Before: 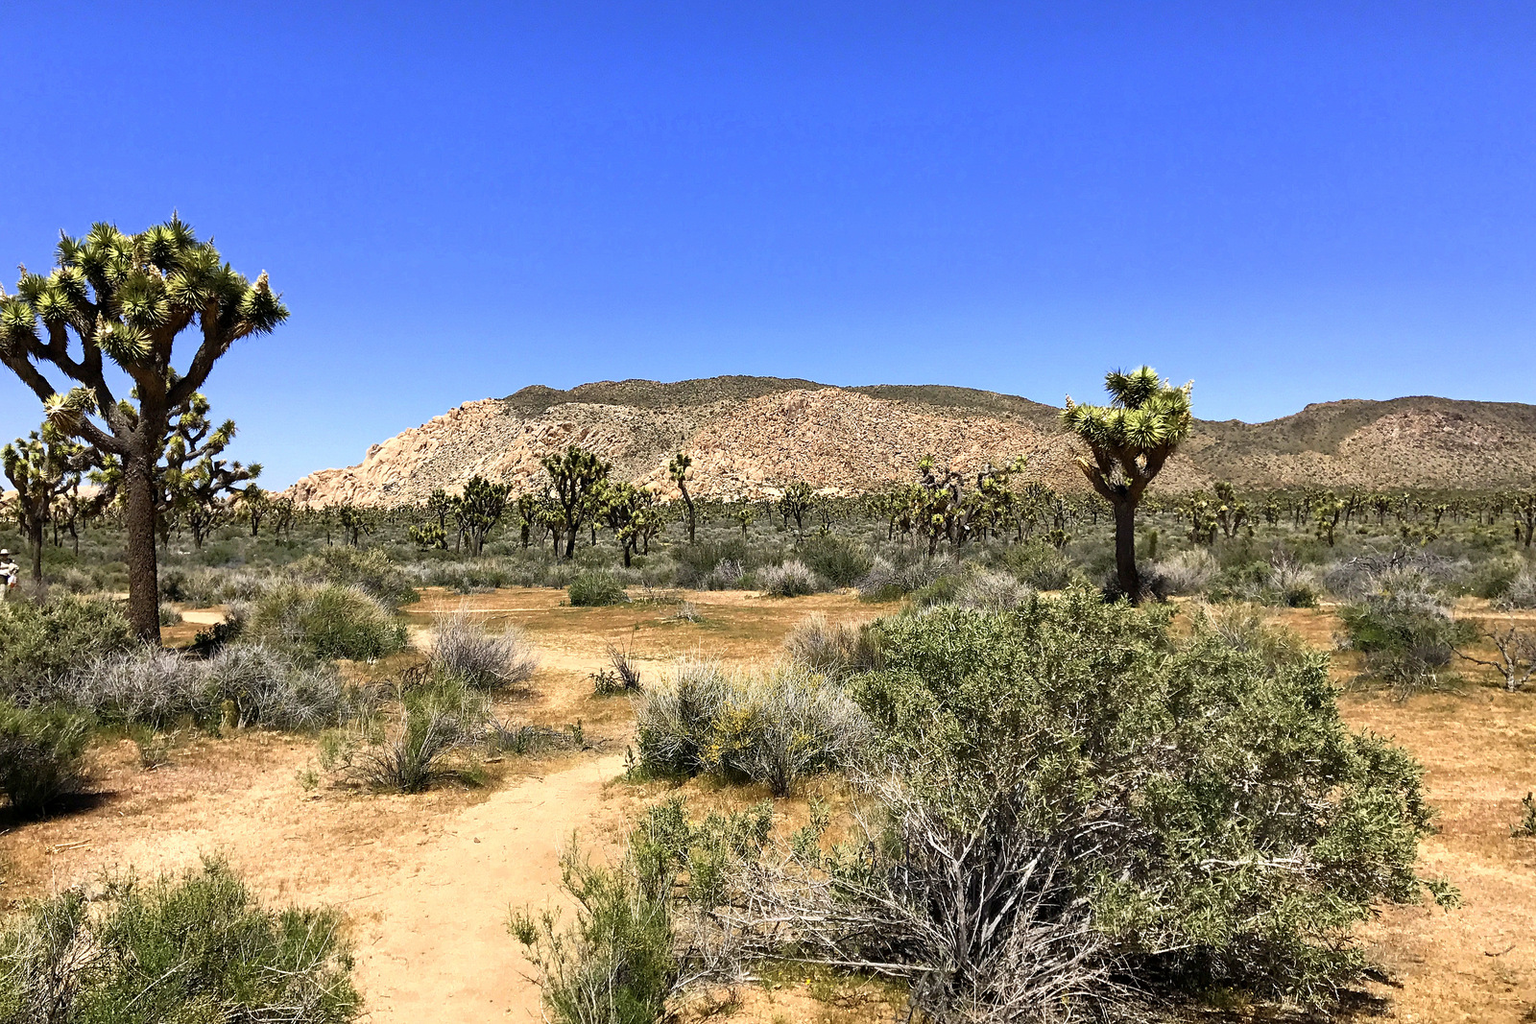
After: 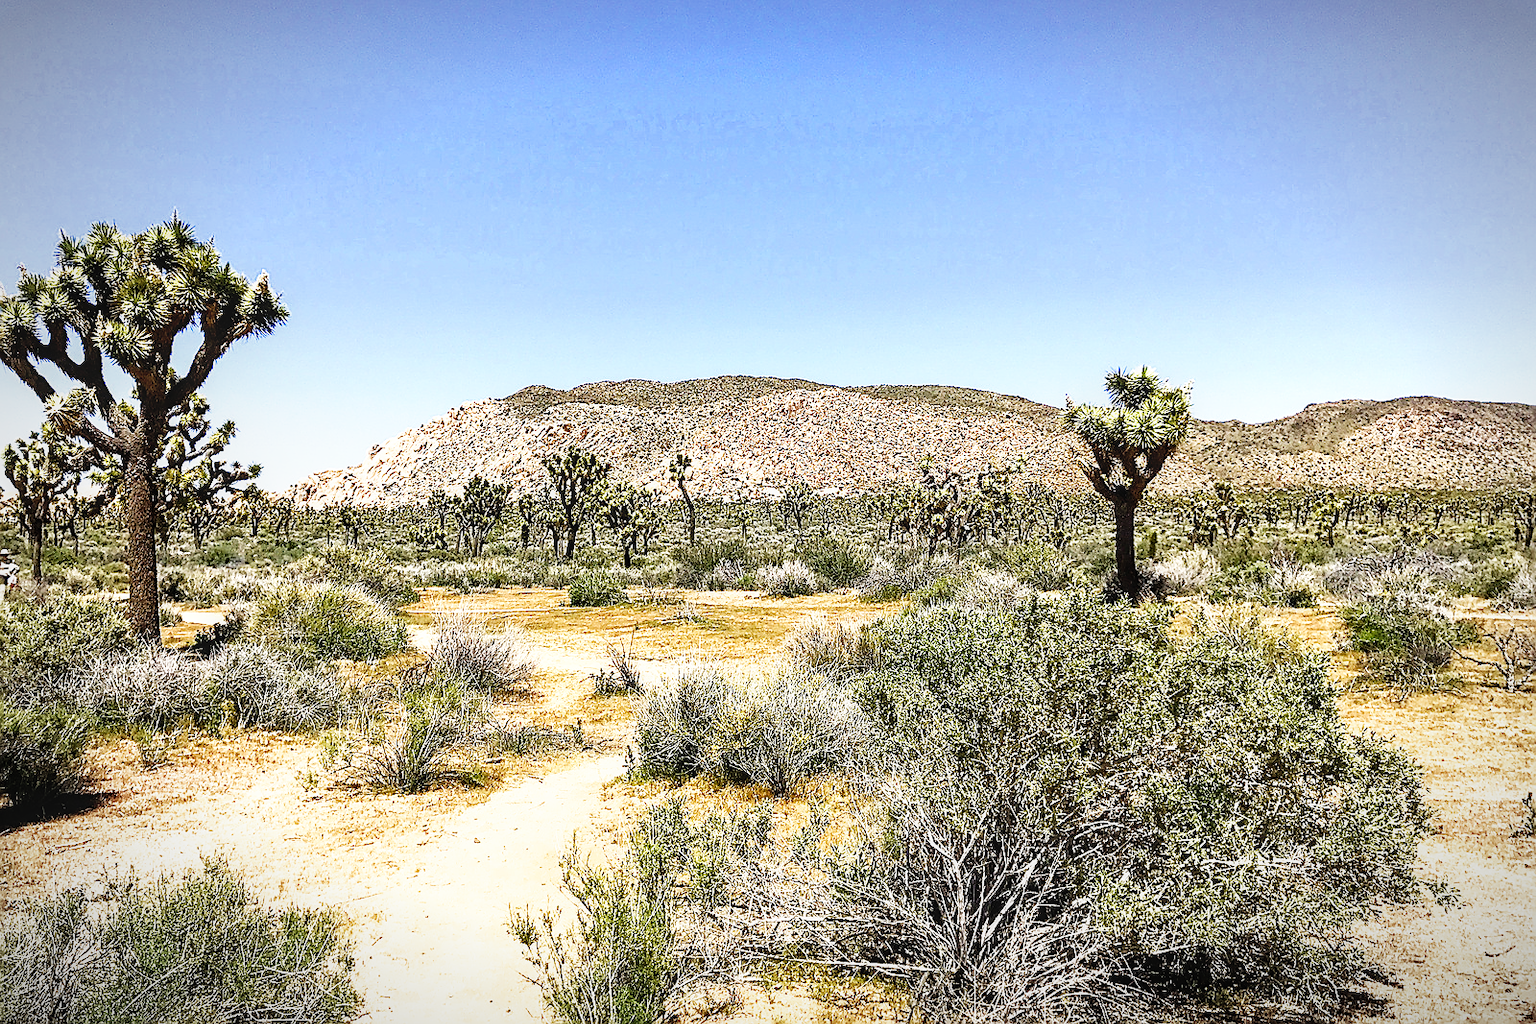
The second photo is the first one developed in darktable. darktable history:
sharpen: radius 1.4, amount 1.25, threshold 0.7
vignetting: fall-off start 87%, automatic ratio true
base curve: curves: ch0 [(0, 0) (0.007, 0.004) (0.027, 0.03) (0.046, 0.07) (0.207, 0.54) (0.442, 0.872) (0.673, 0.972) (1, 1)], preserve colors none
local contrast: detail 130%
